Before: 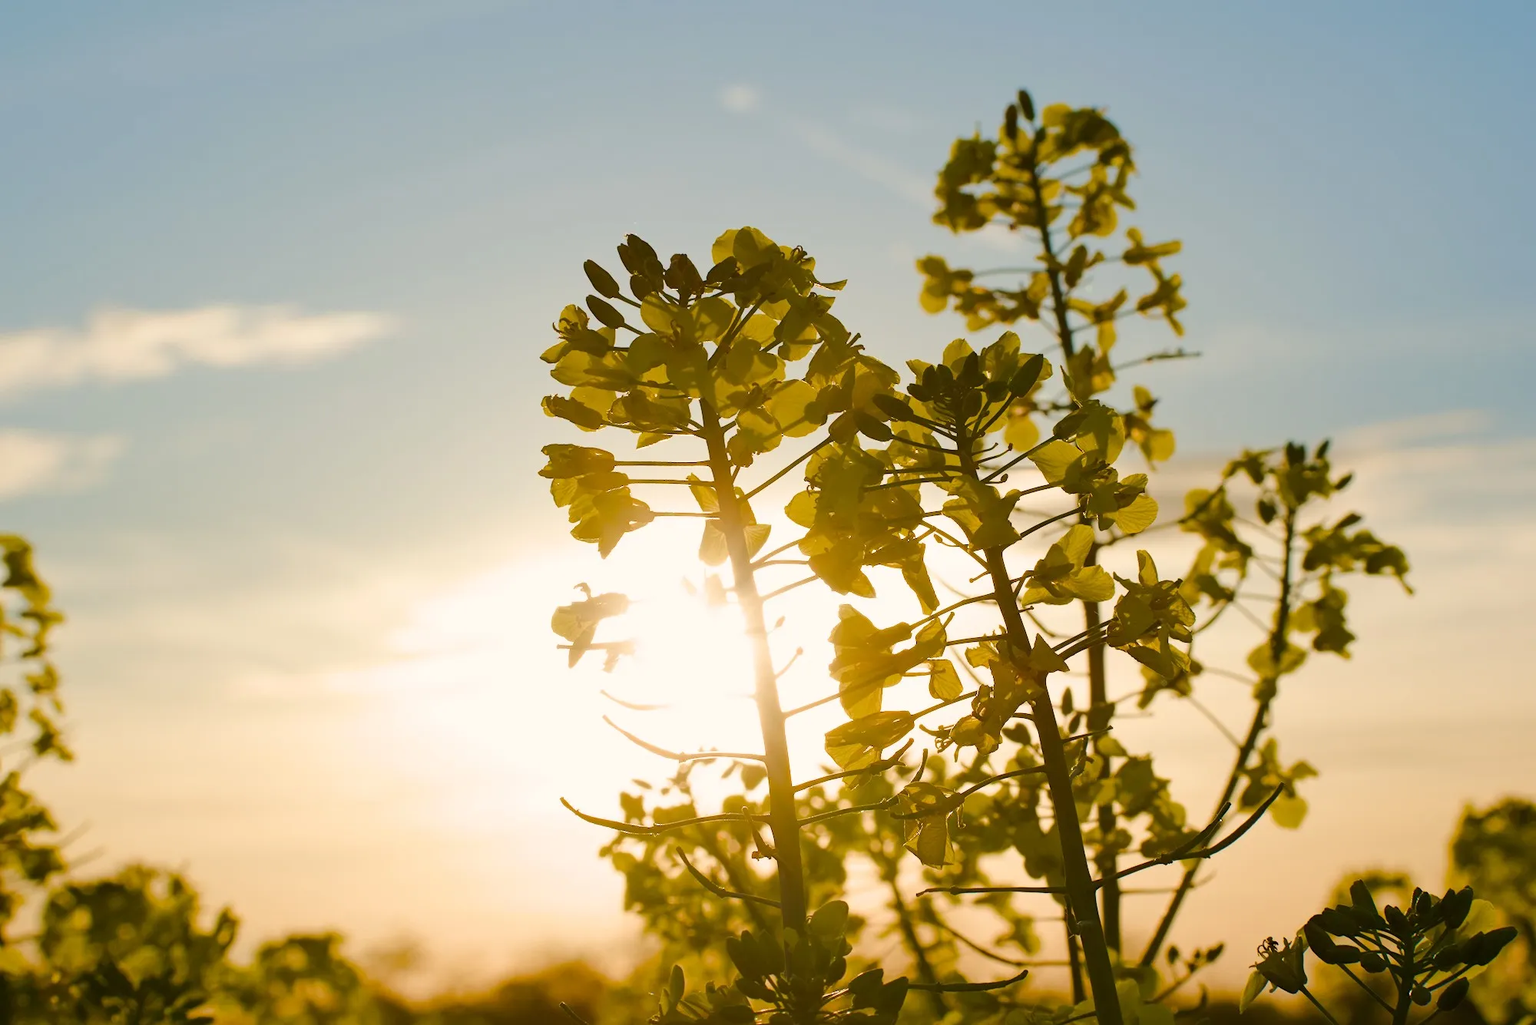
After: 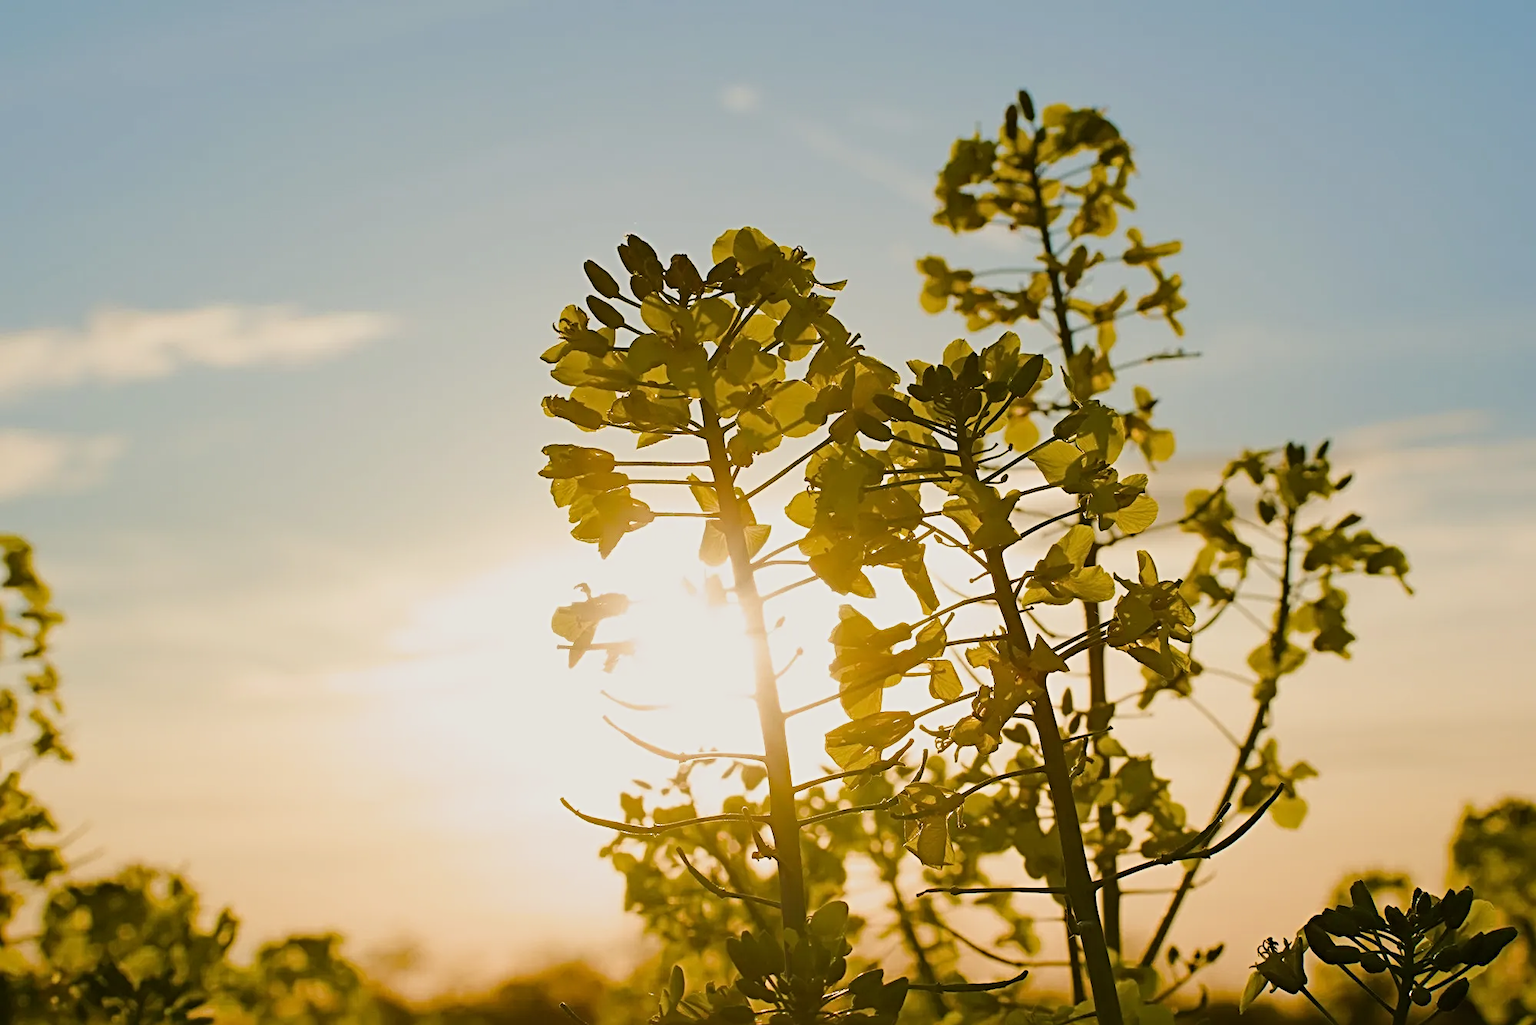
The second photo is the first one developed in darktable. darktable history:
sharpen: radius 4
filmic rgb: black relative exposure -14.19 EV, white relative exposure 3.39 EV, hardness 7.89, preserve chrominance max RGB
